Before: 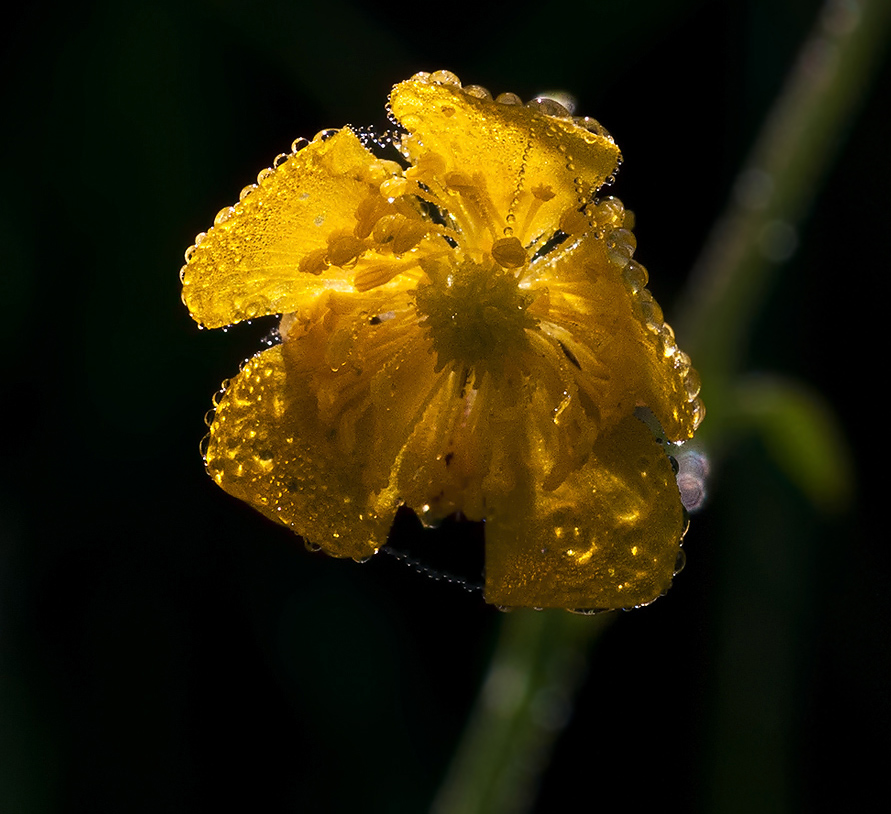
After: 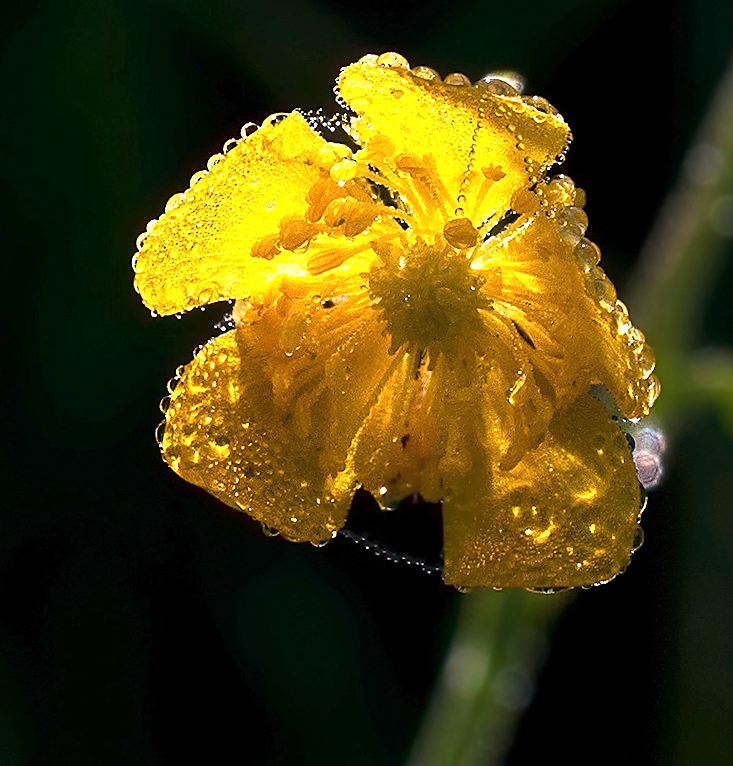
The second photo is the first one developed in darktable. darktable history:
exposure: exposure 1.089 EV, compensate exposure bias true, compensate highlight preservation false
sharpen: on, module defaults
crop and rotate: angle 1.23°, left 4.097%, top 1.103%, right 11.655%, bottom 2.577%
